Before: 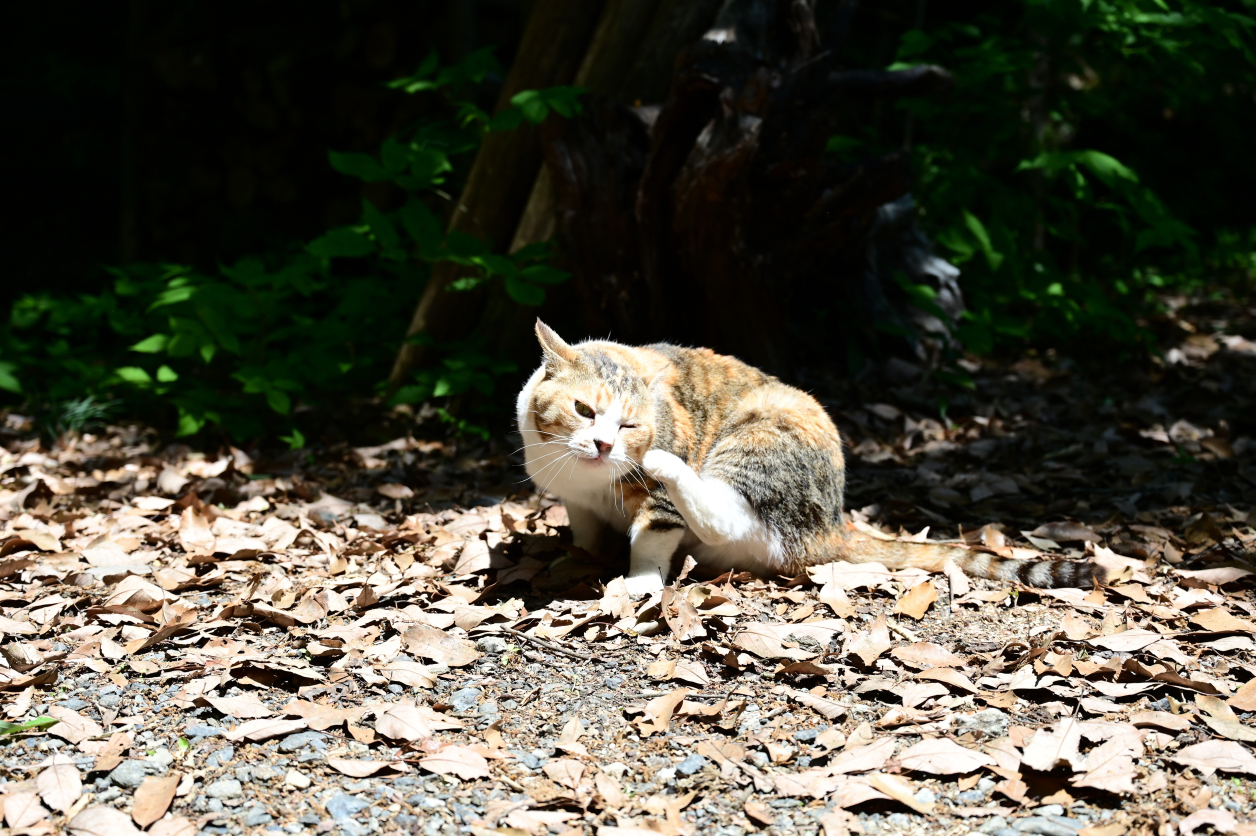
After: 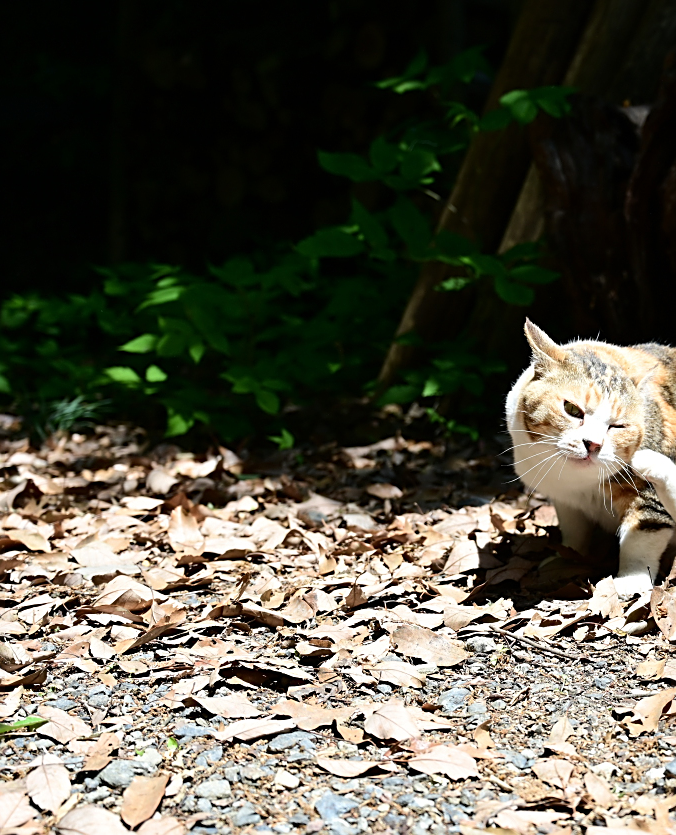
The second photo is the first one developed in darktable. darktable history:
sharpen: amount 0.497
crop: left 0.897%, right 45.254%, bottom 0.086%
